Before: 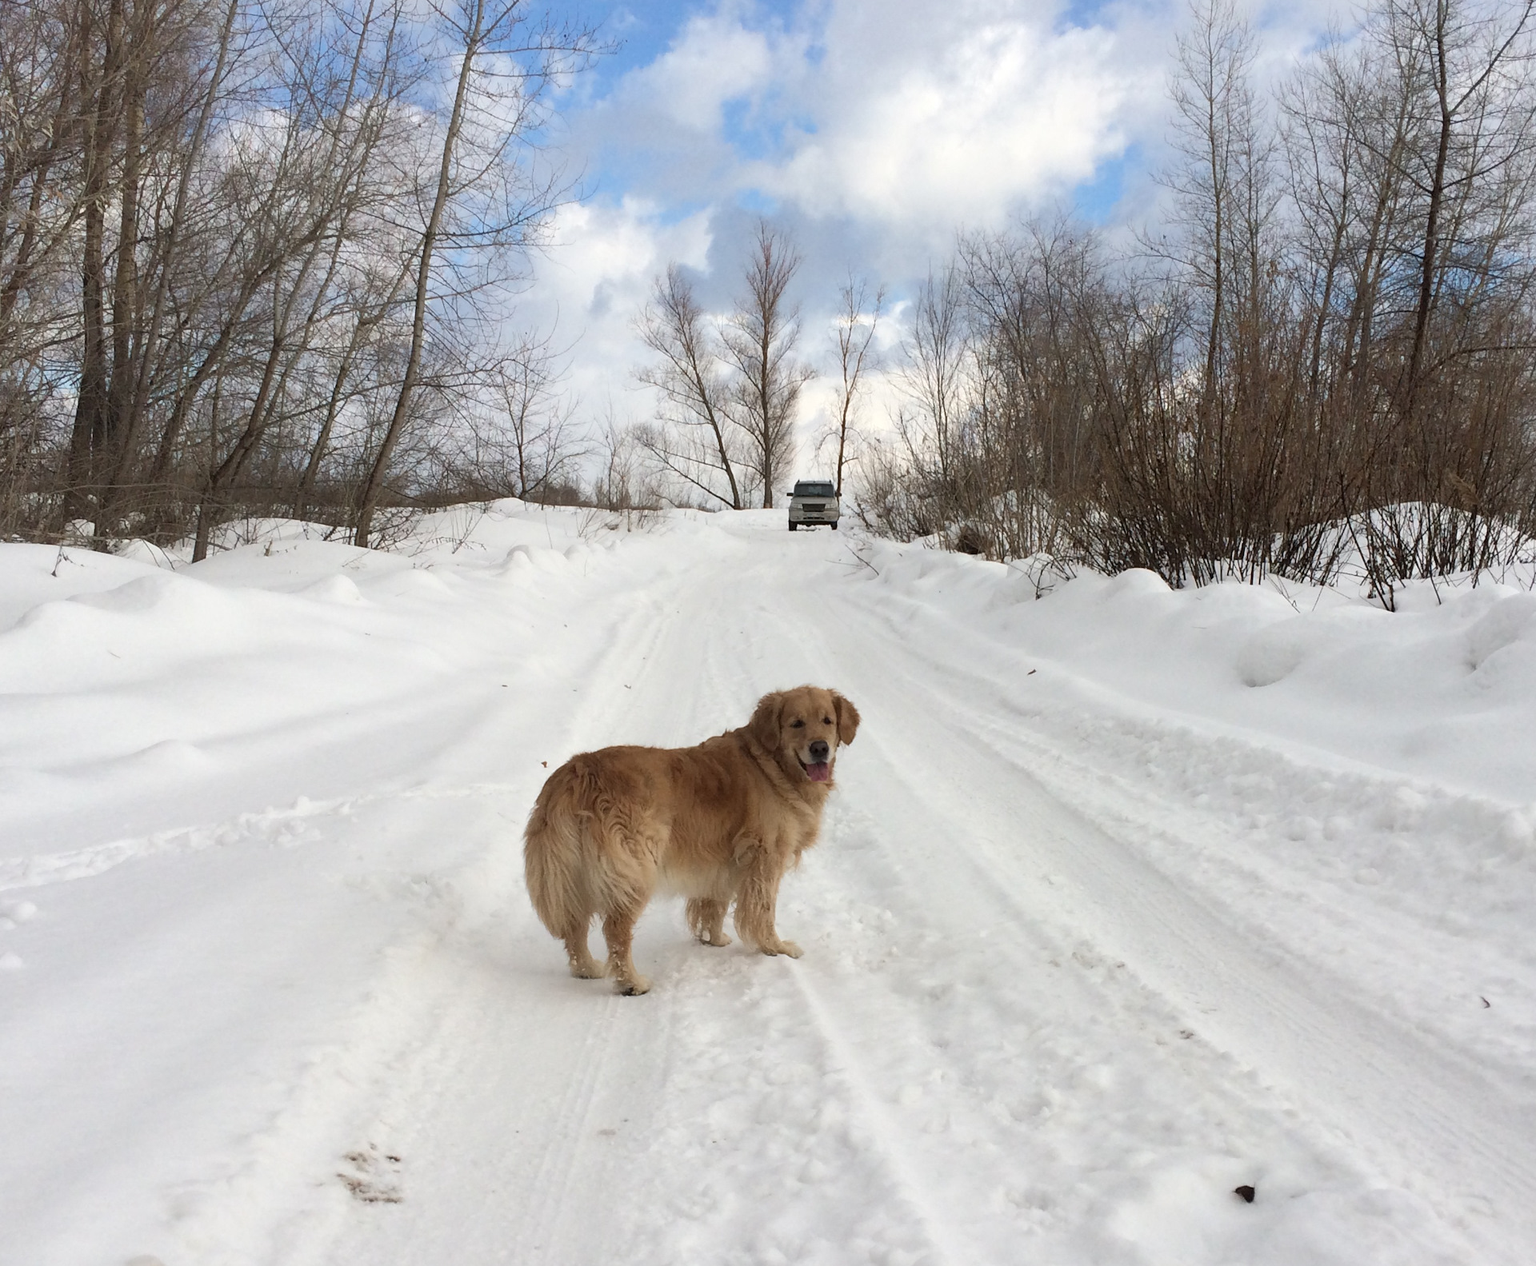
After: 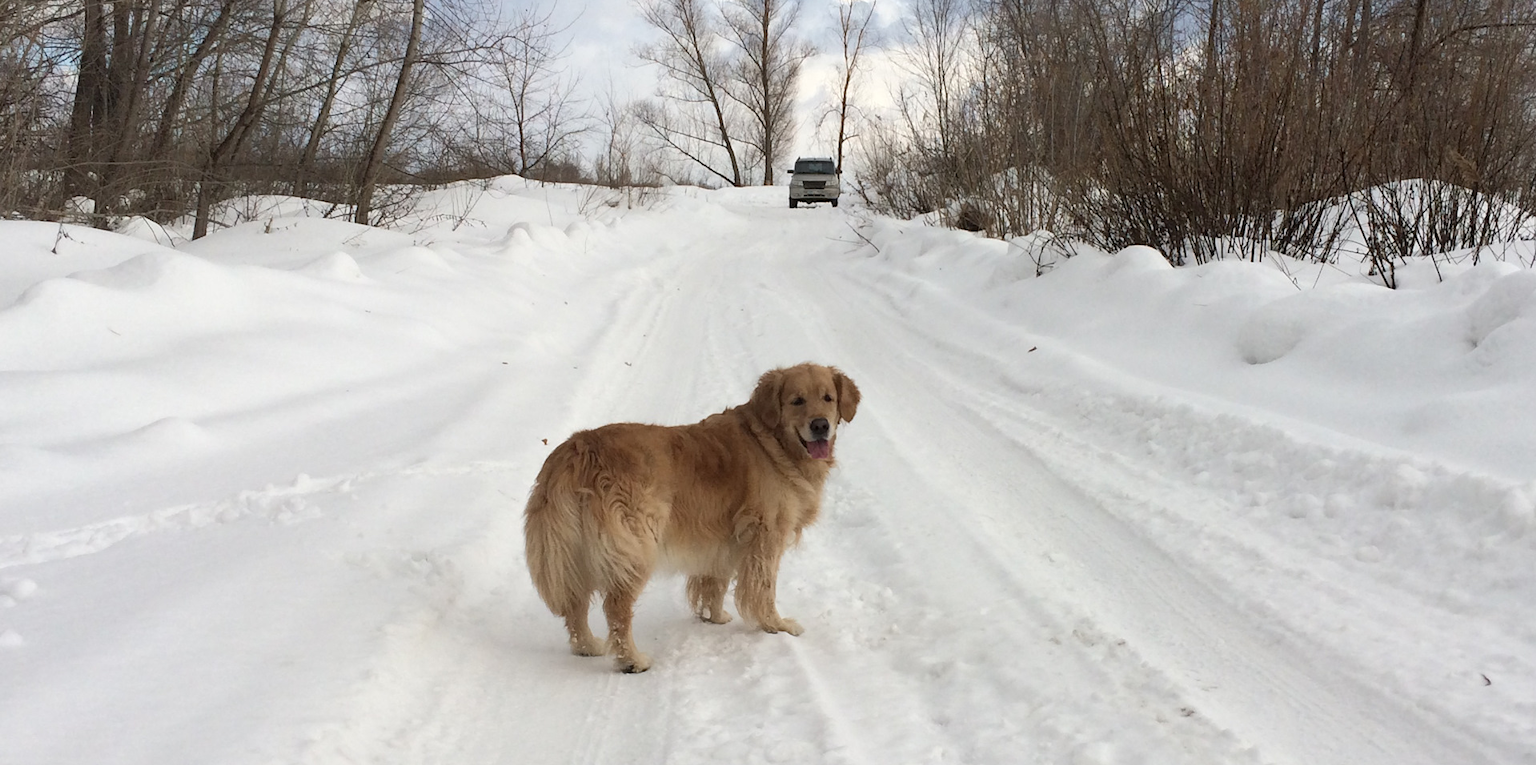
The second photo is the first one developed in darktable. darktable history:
crop and rotate: top 25.538%, bottom 13.964%
